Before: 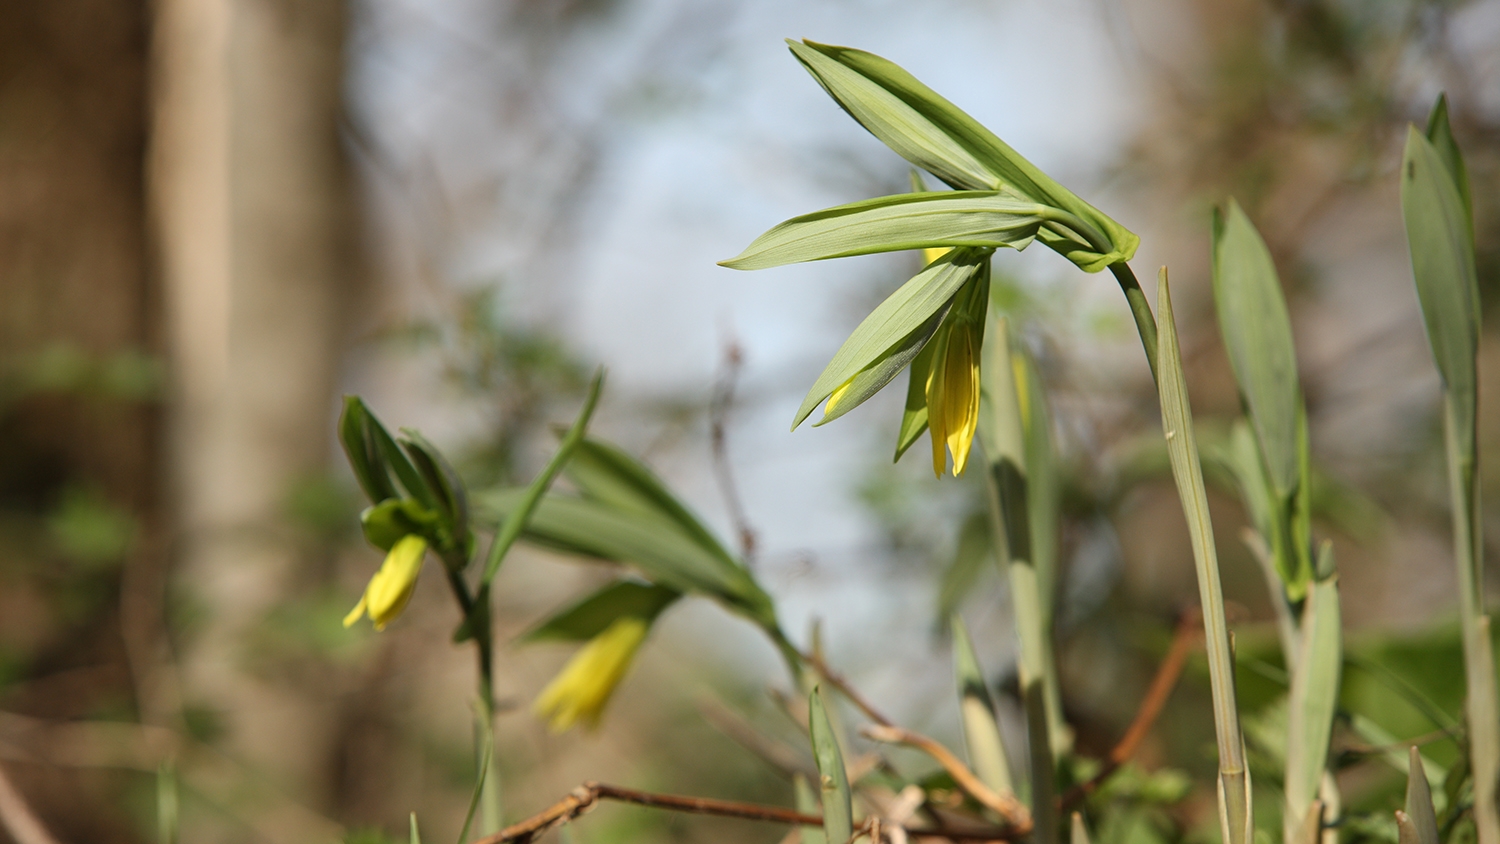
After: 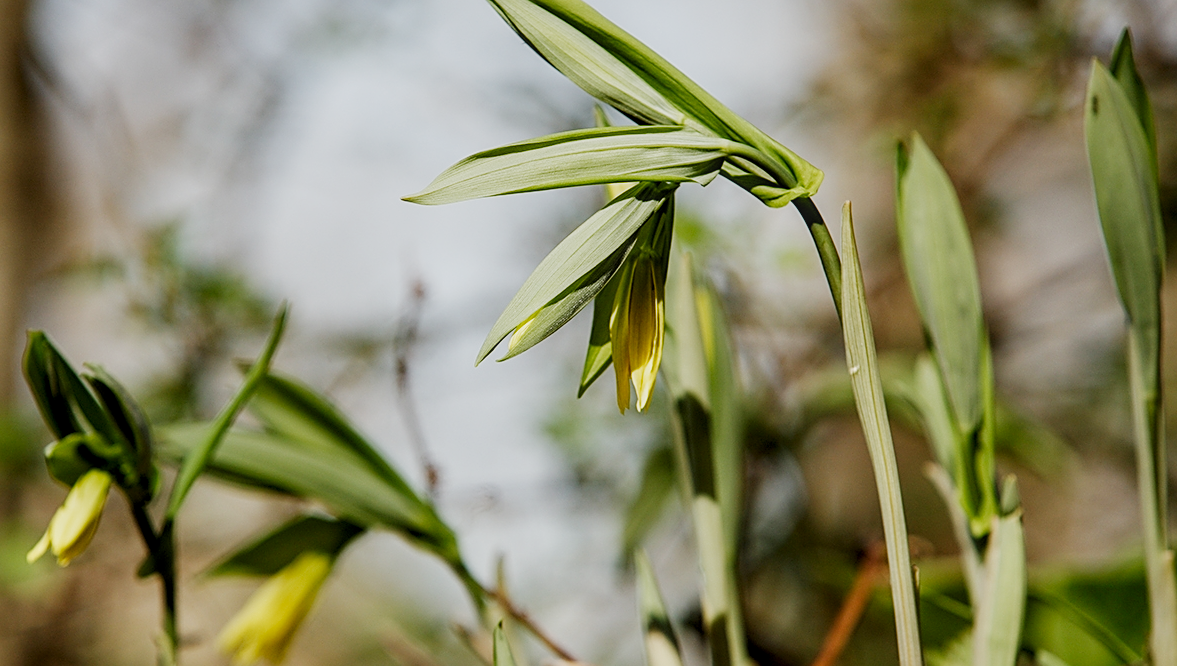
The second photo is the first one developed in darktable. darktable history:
local contrast: detail 130%
sharpen: on, module defaults
filmic rgb: black relative exposure -5.05 EV, white relative exposure 3.97 EV, threshold 3 EV, hardness 2.88, contrast 1.299, preserve chrominance no, color science v5 (2021), contrast in shadows safe, contrast in highlights safe, enable highlight reconstruction true
crop and rotate: left 21.097%, top 7.757%, right 0.434%, bottom 13.325%
exposure: exposure 0.074 EV, compensate highlight preservation false
